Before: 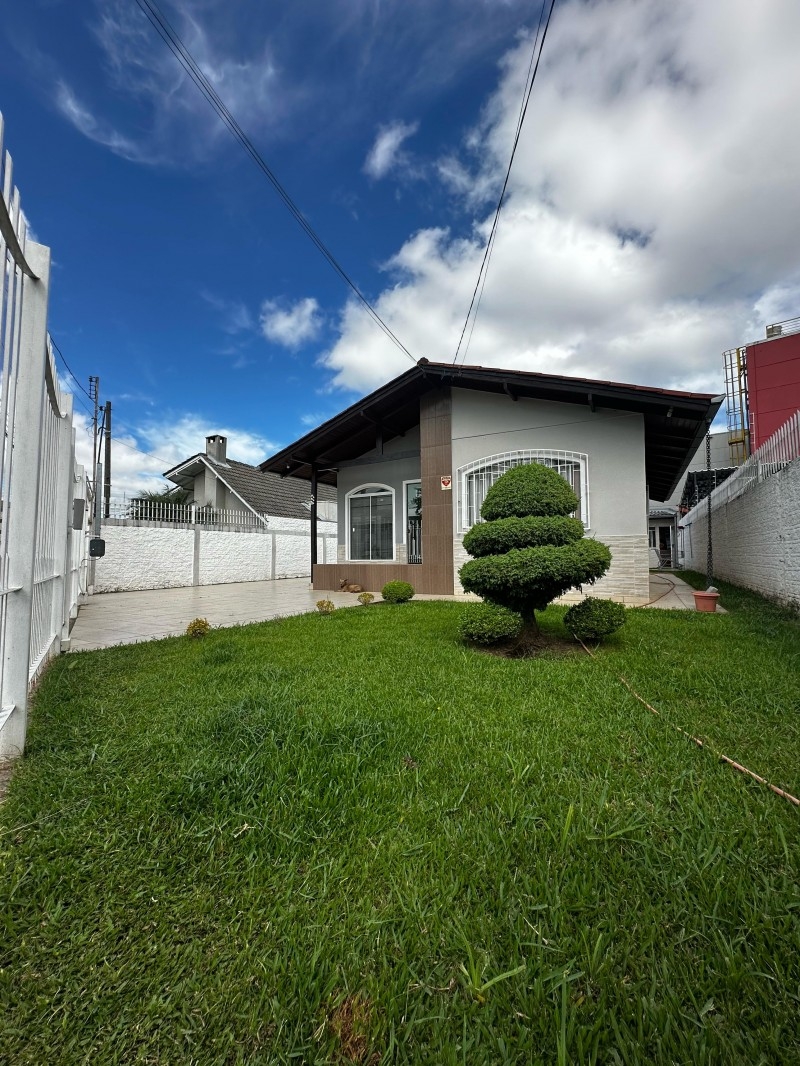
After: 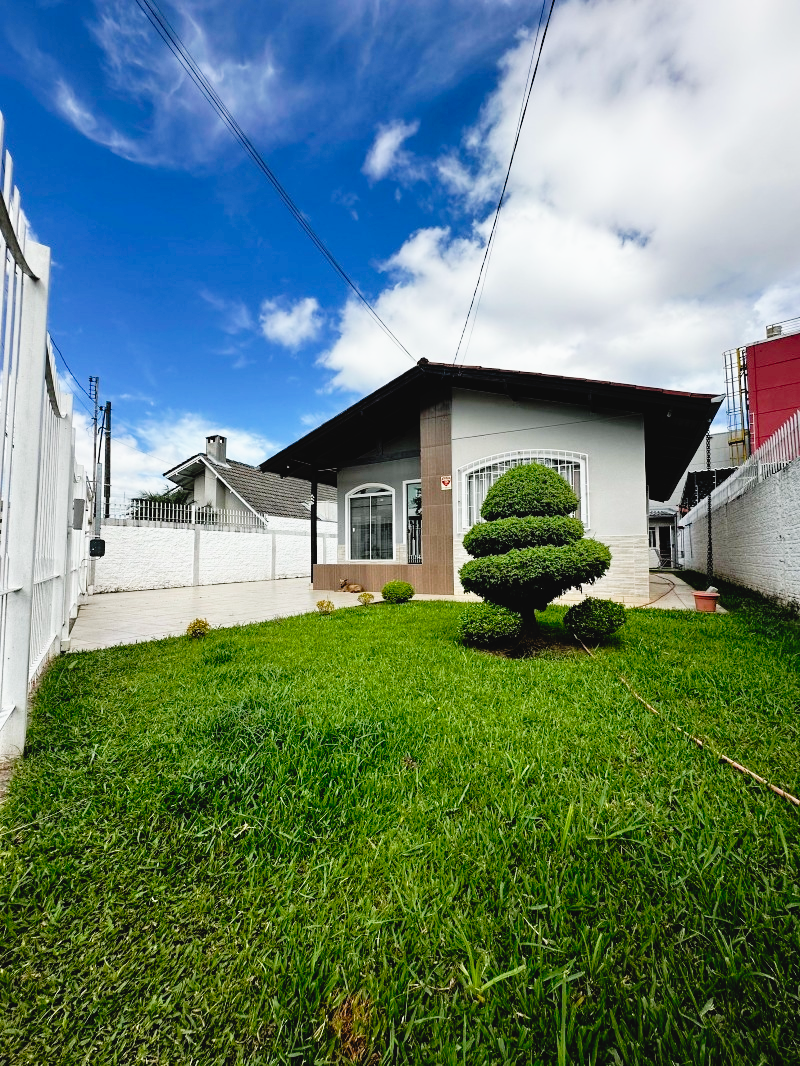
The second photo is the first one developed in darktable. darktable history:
exposure: black level correction -0.002, exposure 0.54 EV, compensate highlight preservation false
tone curve: curves: ch0 [(0, 0) (0.003, 0.033) (0.011, 0.033) (0.025, 0.036) (0.044, 0.039) (0.069, 0.04) (0.1, 0.043) (0.136, 0.052) (0.177, 0.085) (0.224, 0.14) (0.277, 0.225) (0.335, 0.333) (0.399, 0.419) (0.468, 0.51) (0.543, 0.603) (0.623, 0.713) (0.709, 0.808) (0.801, 0.901) (0.898, 0.98) (1, 1)], preserve colors none
filmic rgb: black relative exposure -7.65 EV, white relative exposure 4.56 EV, hardness 3.61
